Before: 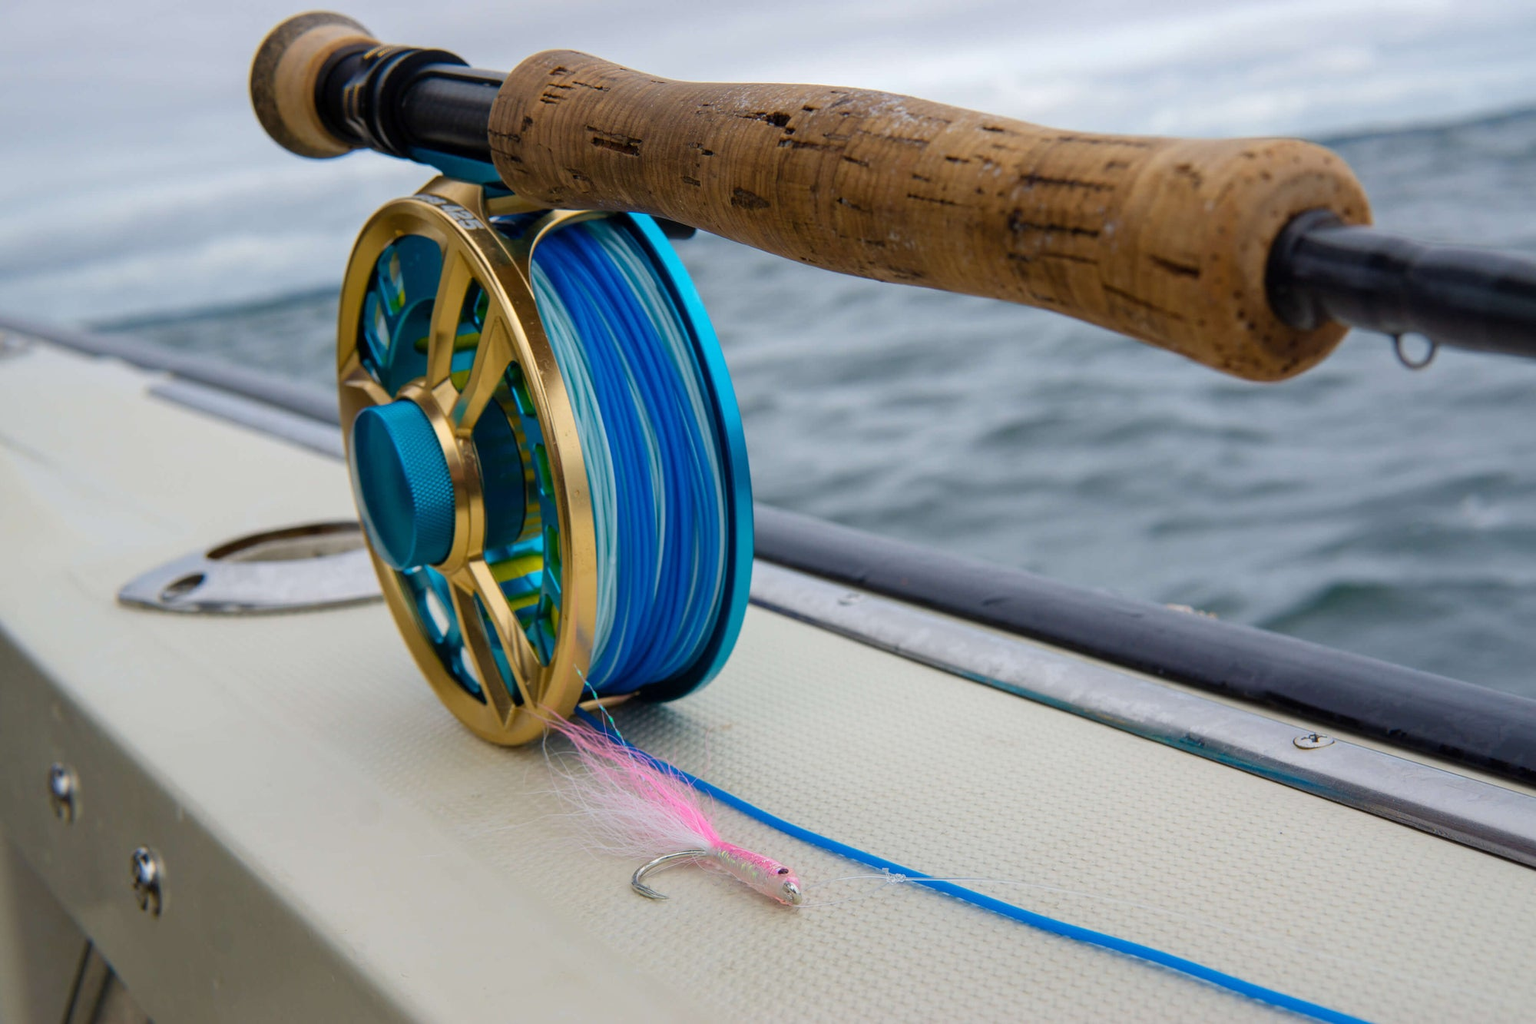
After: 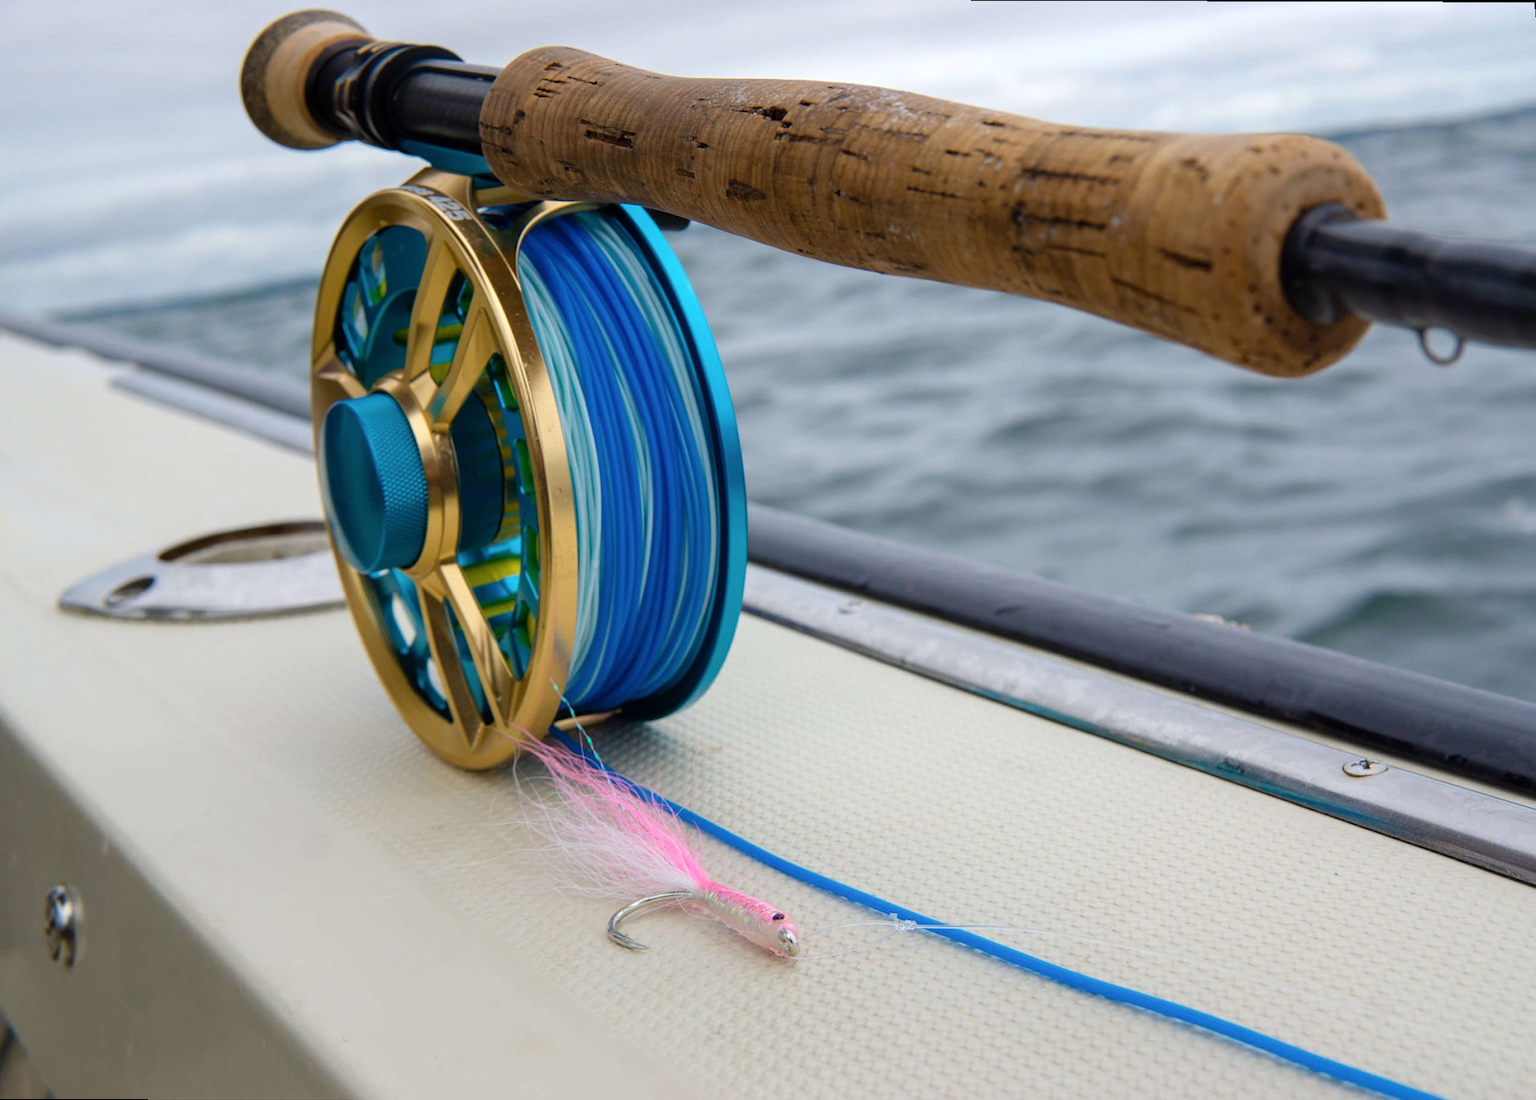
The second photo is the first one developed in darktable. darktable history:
shadows and highlights: shadows -12.5, white point adjustment 4, highlights 28.33
rotate and perspective: rotation 0.215°, lens shift (vertical) -0.139, crop left 0.069, crop right 0.939, crop top 0.002, crop bottom 0.996
